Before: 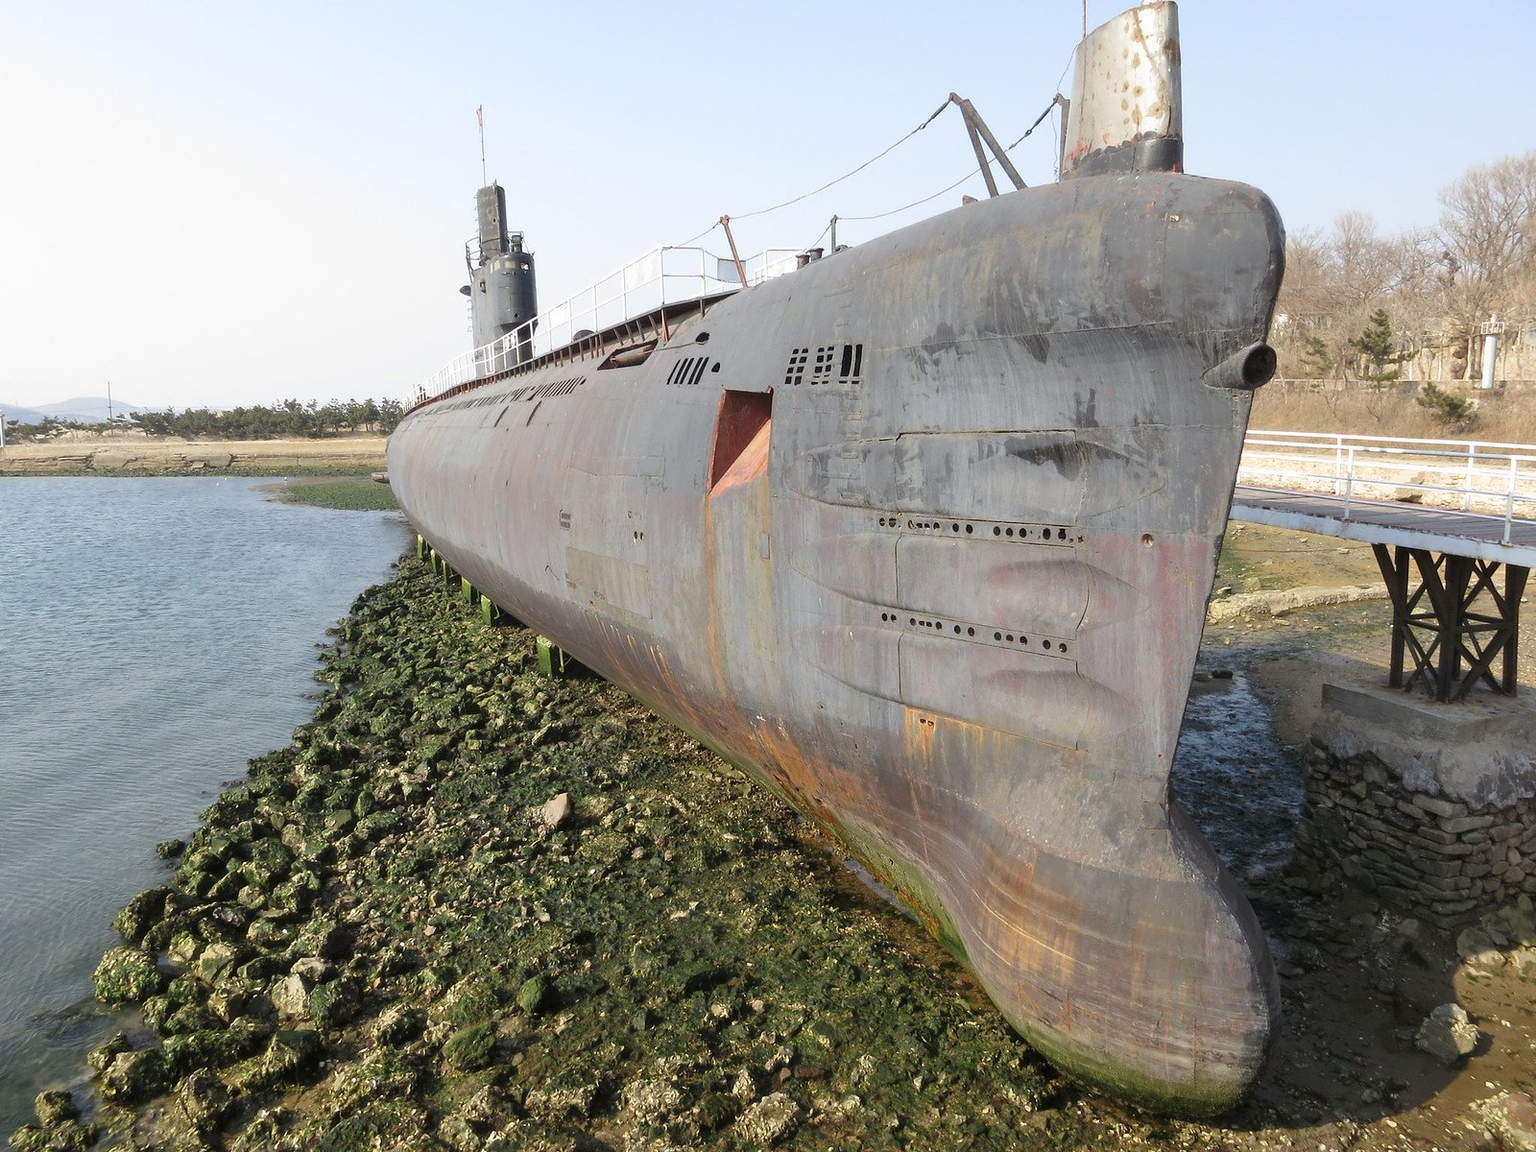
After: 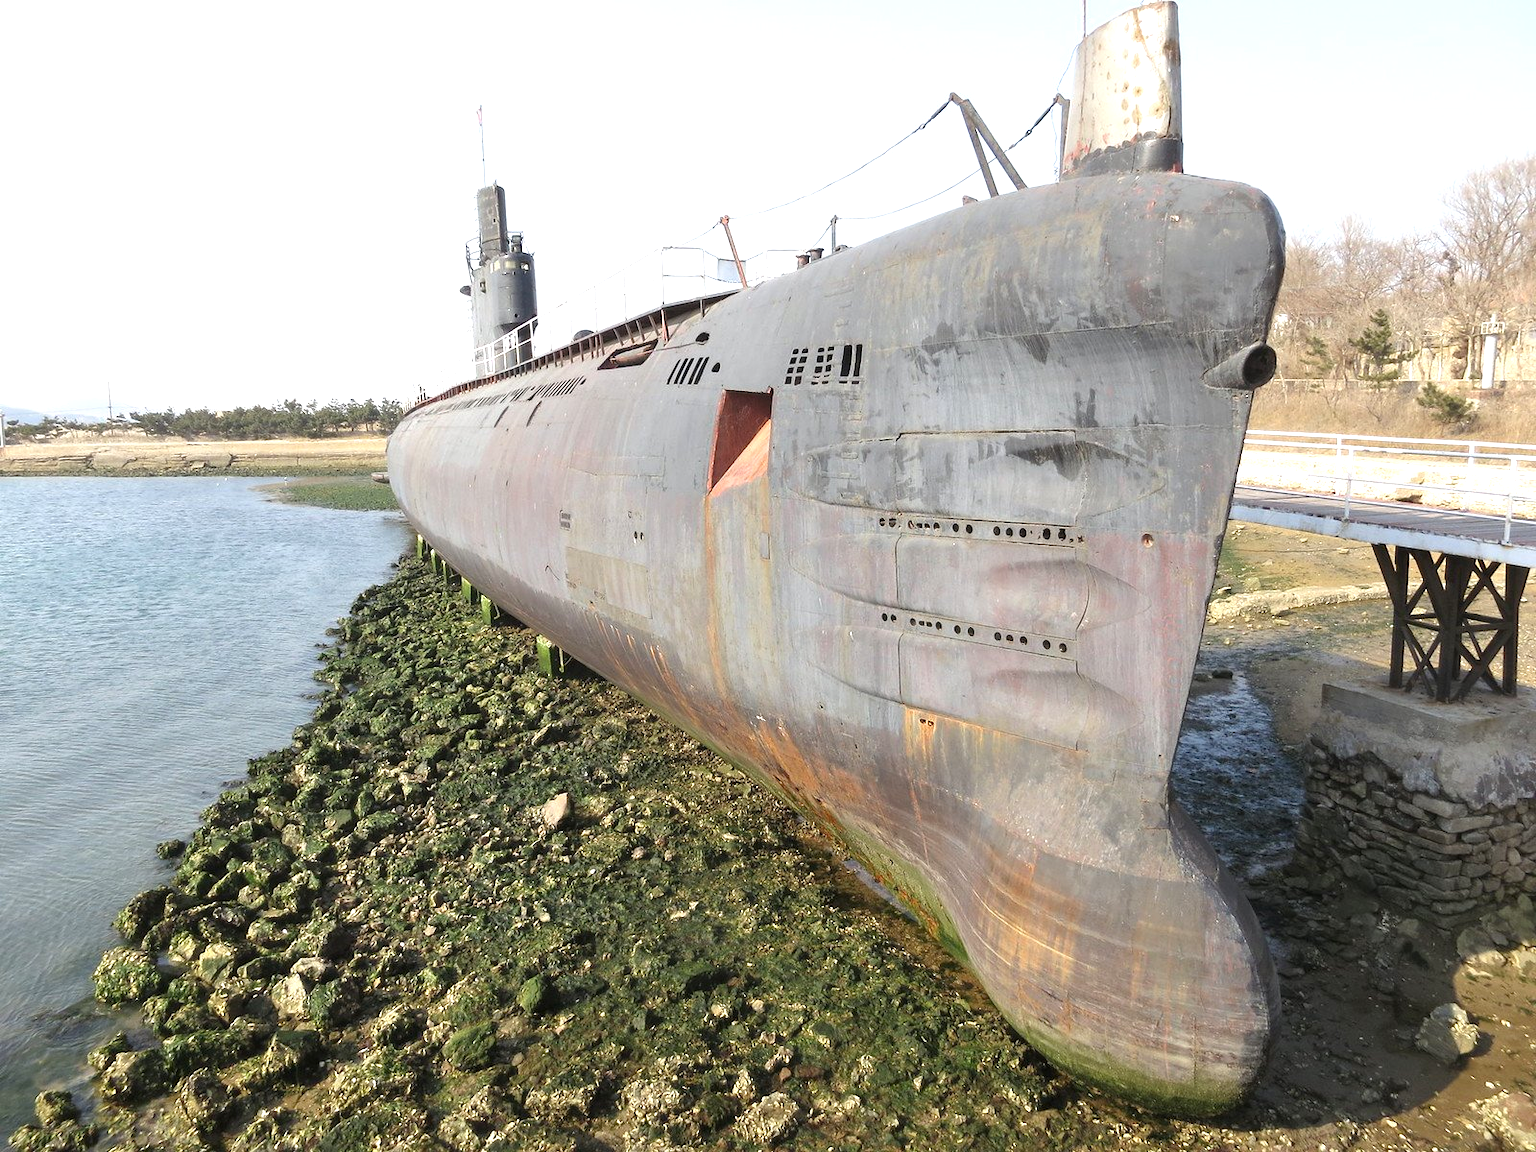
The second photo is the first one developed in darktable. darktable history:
exposure: exposure 0.565 EV, compensate highlight preservation false
